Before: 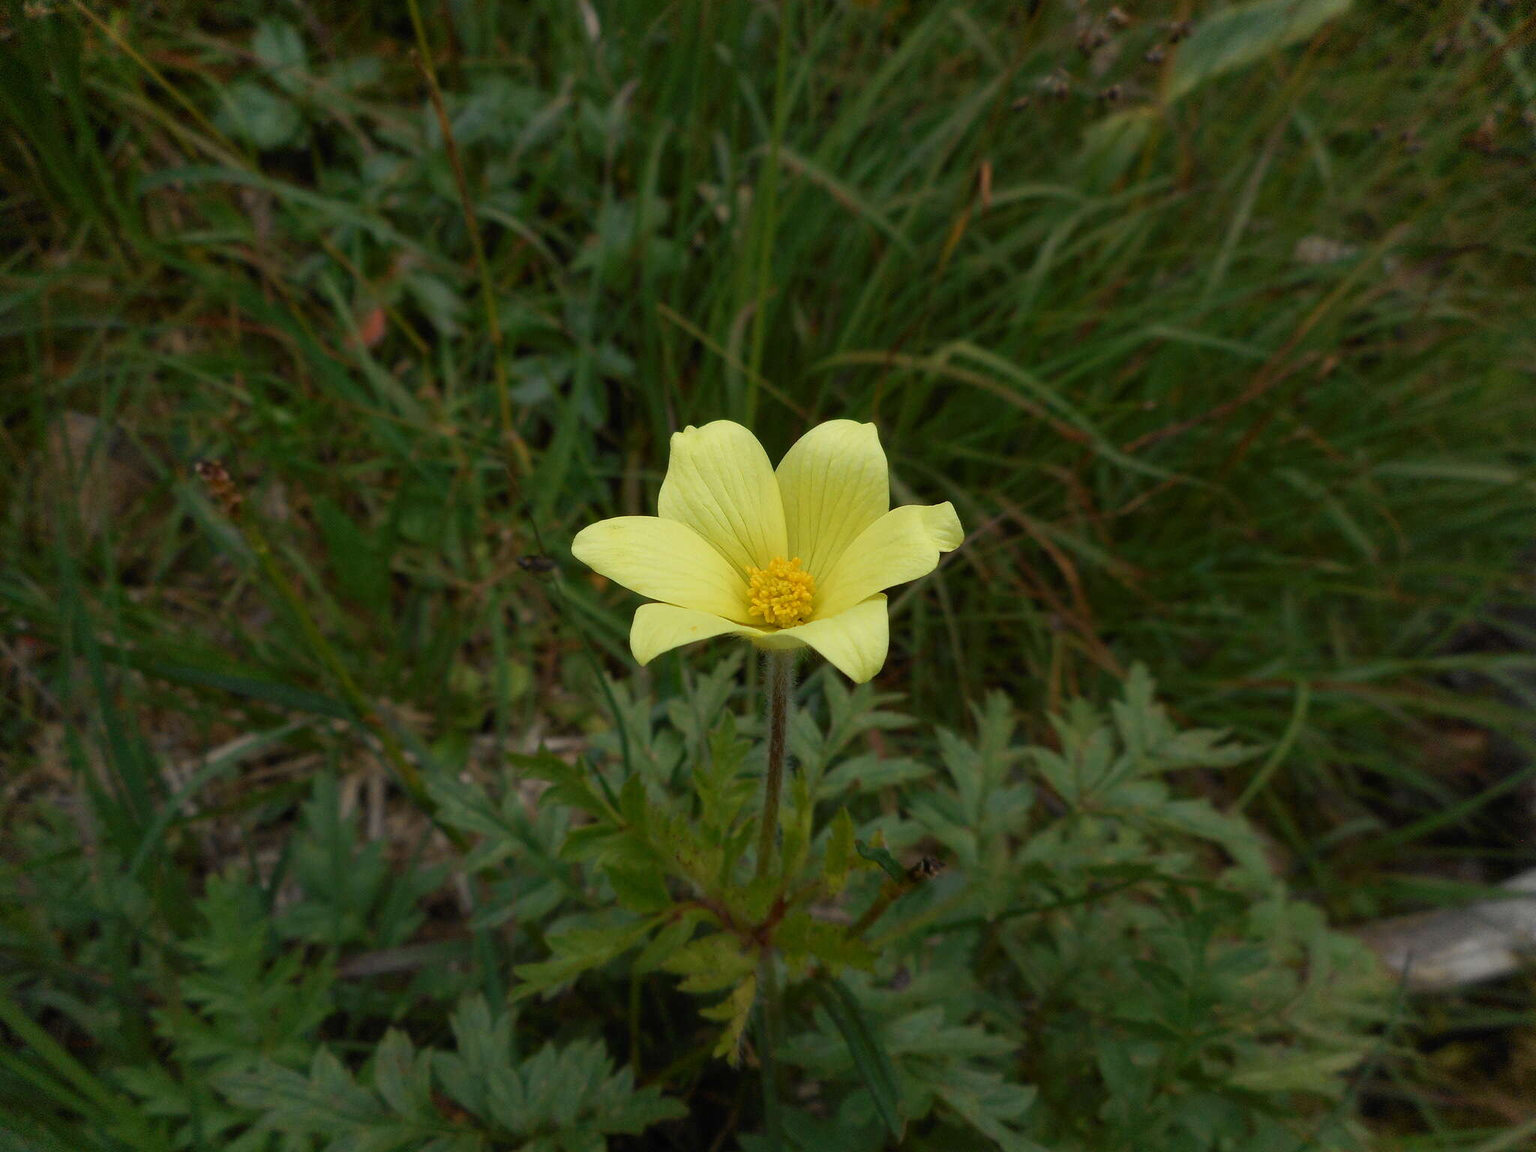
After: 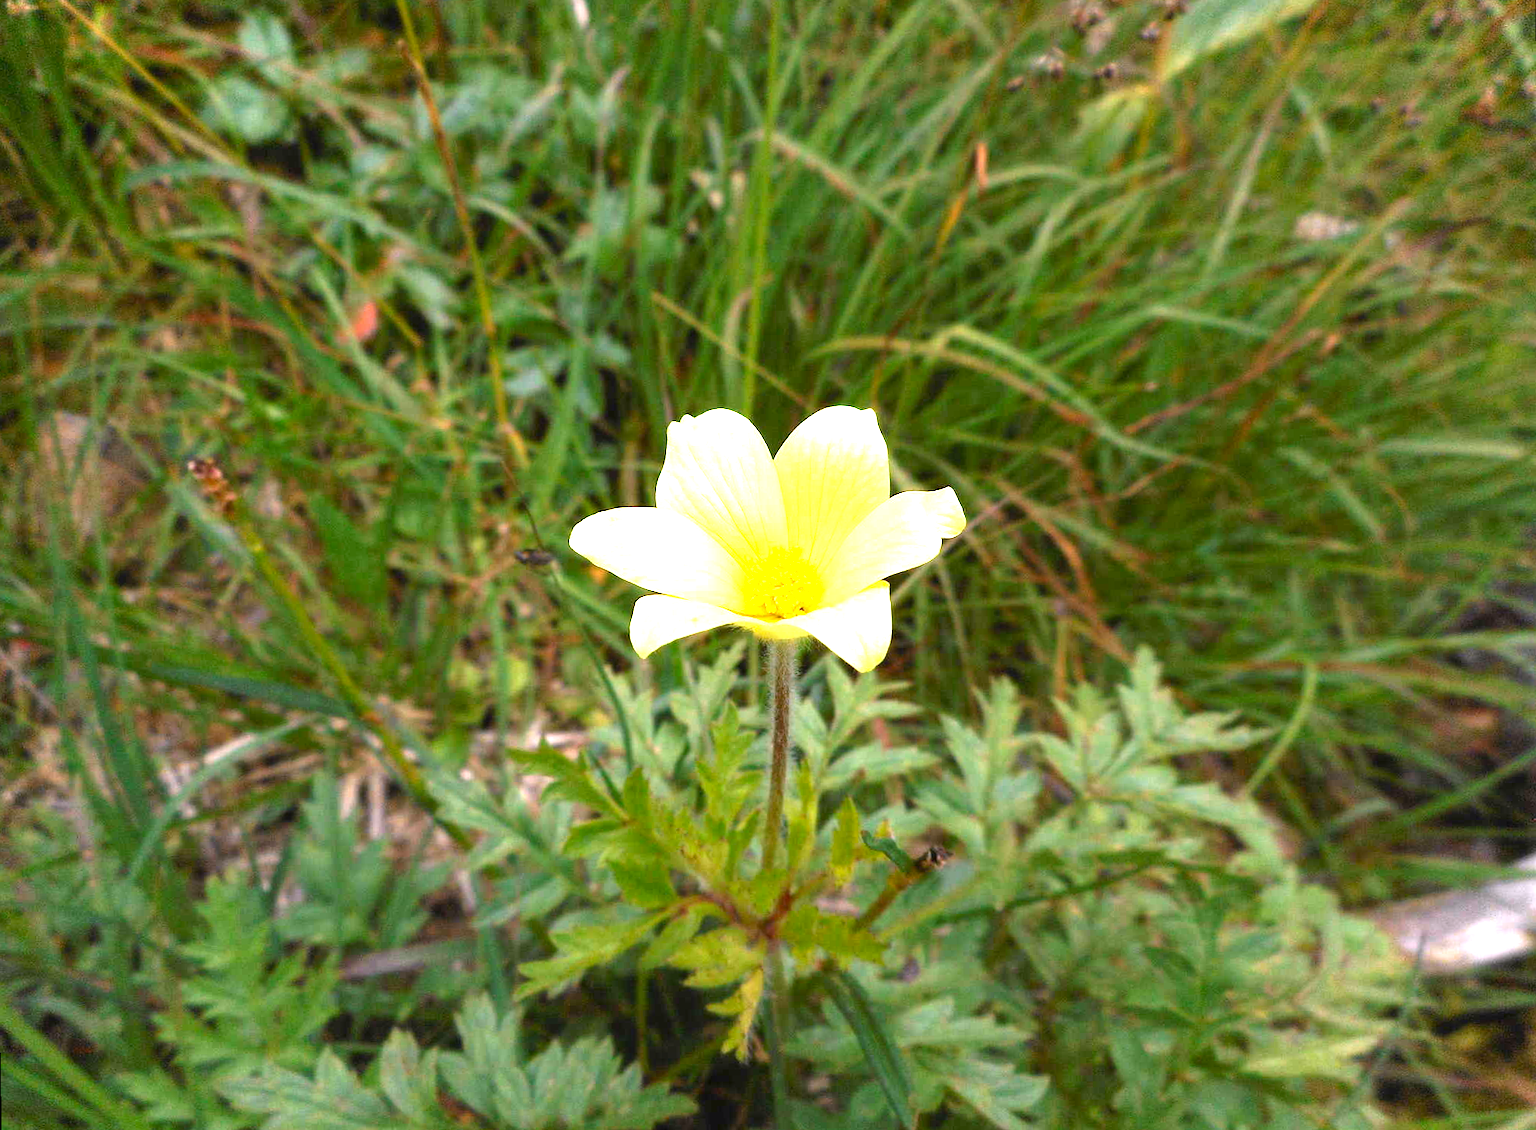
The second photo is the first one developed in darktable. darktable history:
rotate and perspective: rotation -1°, crop left 0.011, crop right 0.989, crop top 0.025, crop bottom 0.975
levels: levels [0, 0.352, 0.703]
exposure: exposure 1.137 EV, compensate highlight preservation false
white balance: red 1.066, blue 1.119
